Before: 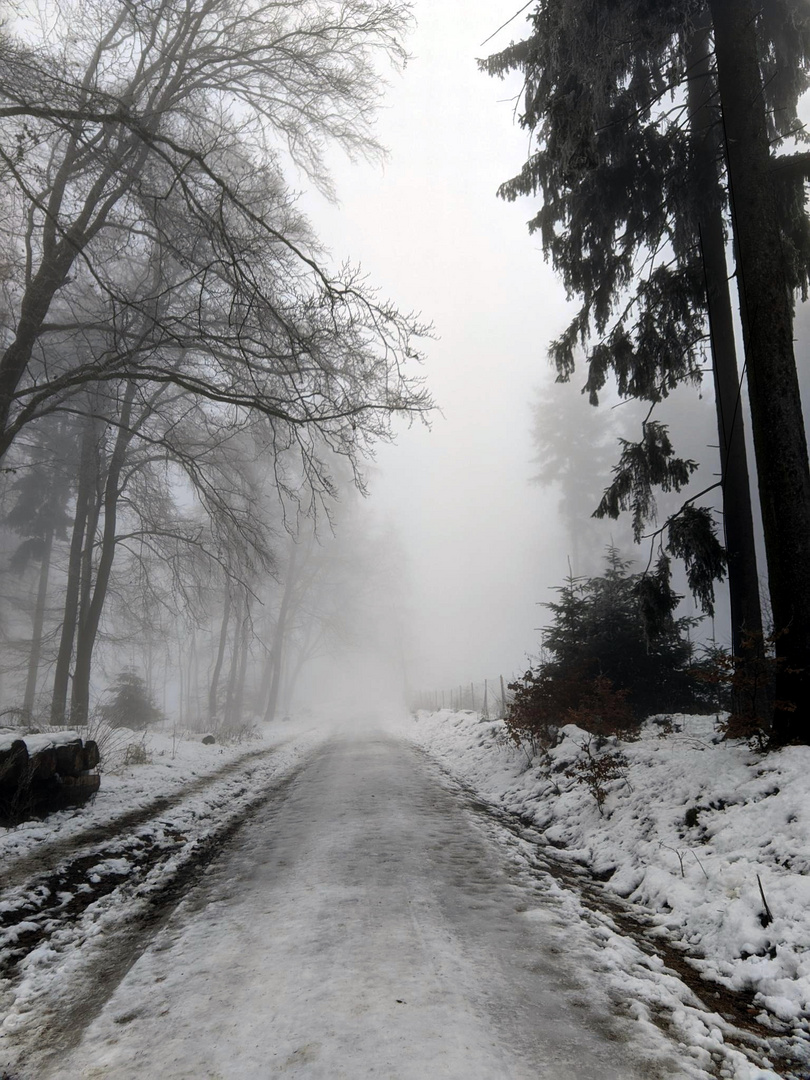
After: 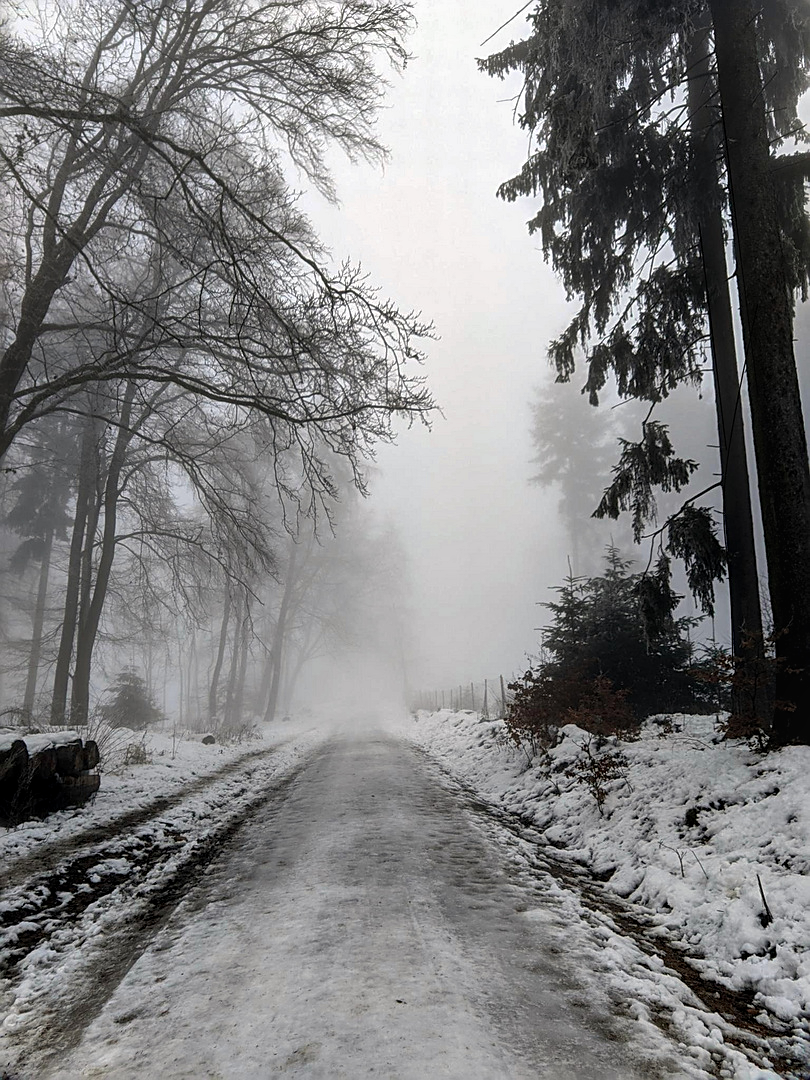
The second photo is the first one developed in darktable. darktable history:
shadows and highlights: radius 105.83, shadows 23.58, highlights -58.02, highlights color adjustment 51.91%, low approximation 0.01, soften with gaussian
local contrast: on, module defaults
sharpen: amount 0.54
color zones: curves: ch0 [(0.25, 0.5) (0.423, 0.5) (0.443, 0.5) (0.521, 0.756) (0.568, 0.5) (0.576, 0.5) (0.75, 0.5)]; ch1 [(0.25, 0.5) (0.423, 0.5) (0.443, 0.5) (0.539, 0.873) (0.624, 0.565) (0.631, 0.5) (0.75, 0.5)]
